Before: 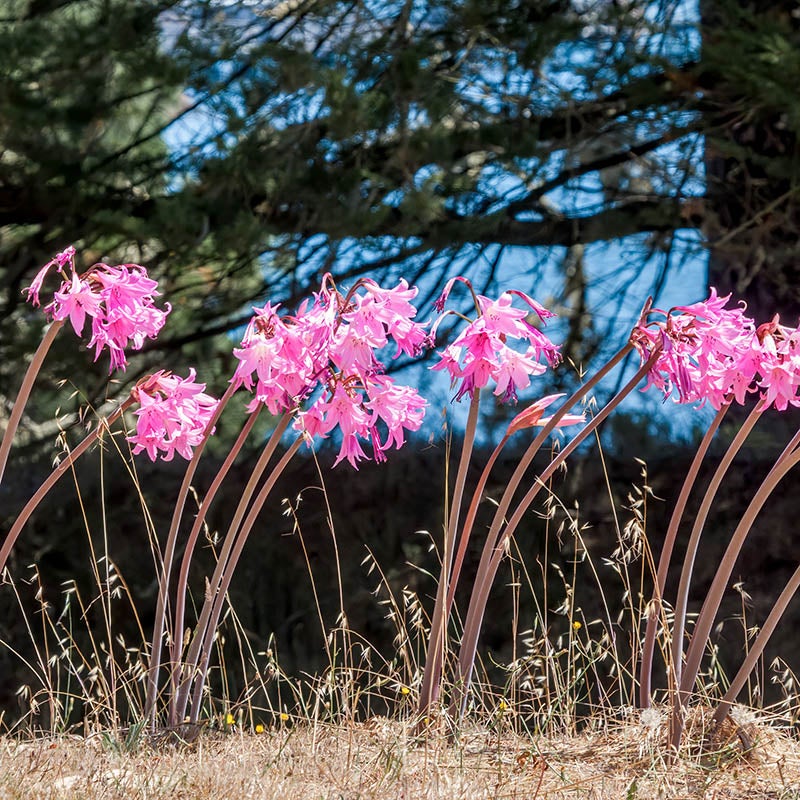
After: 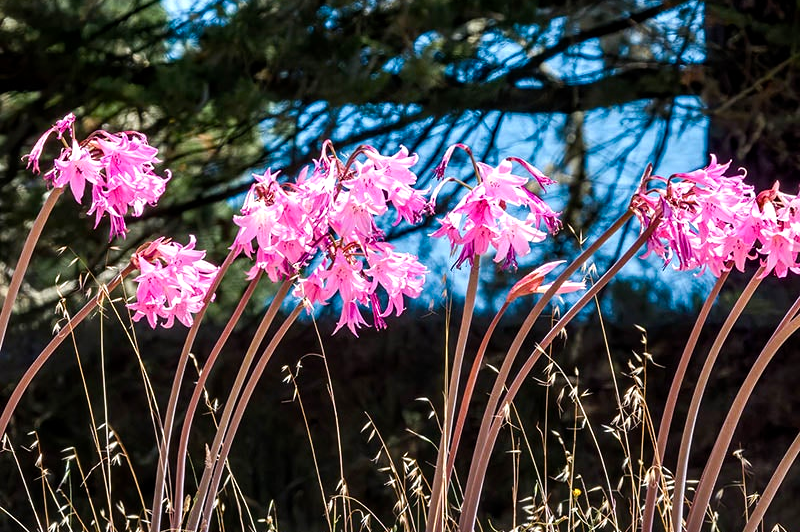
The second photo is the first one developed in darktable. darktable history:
tone curve: curves: ch0 [(0, 0) (0.003, 0.003) (0.011, 0.011) (0.025, 0.025) (0.044, 0.044) (0.069, 0.068) (0.1, 0.098) (0.136, 0.134) (0.177, 0.175) (0.224, 0.221) (0.277, 0.273) (0.335, 0.331) (0.399, 0.394) (0.468, 0.462) (0.543, 0.543) (0.623, 0.623) (0.709, 0.709) (0.801, 0.801) (0.898, 0.898) (1, 1)], preserve colors none
color balance rgb: shadows lift › luminance -20%, power › hue 72.24°, highlights gain › luminance 15%, global offset › hue 171.6°, perceptual saturation grading › global saturation 14.09%, perceptual saturation grading › highlights -25%, perceptual saturation grading › shadows 25%, global vibrance 25%, contrast 10%
contrast brightness saturation: saturation -0.04
crop: top 16.727%, bottom 16.727%
